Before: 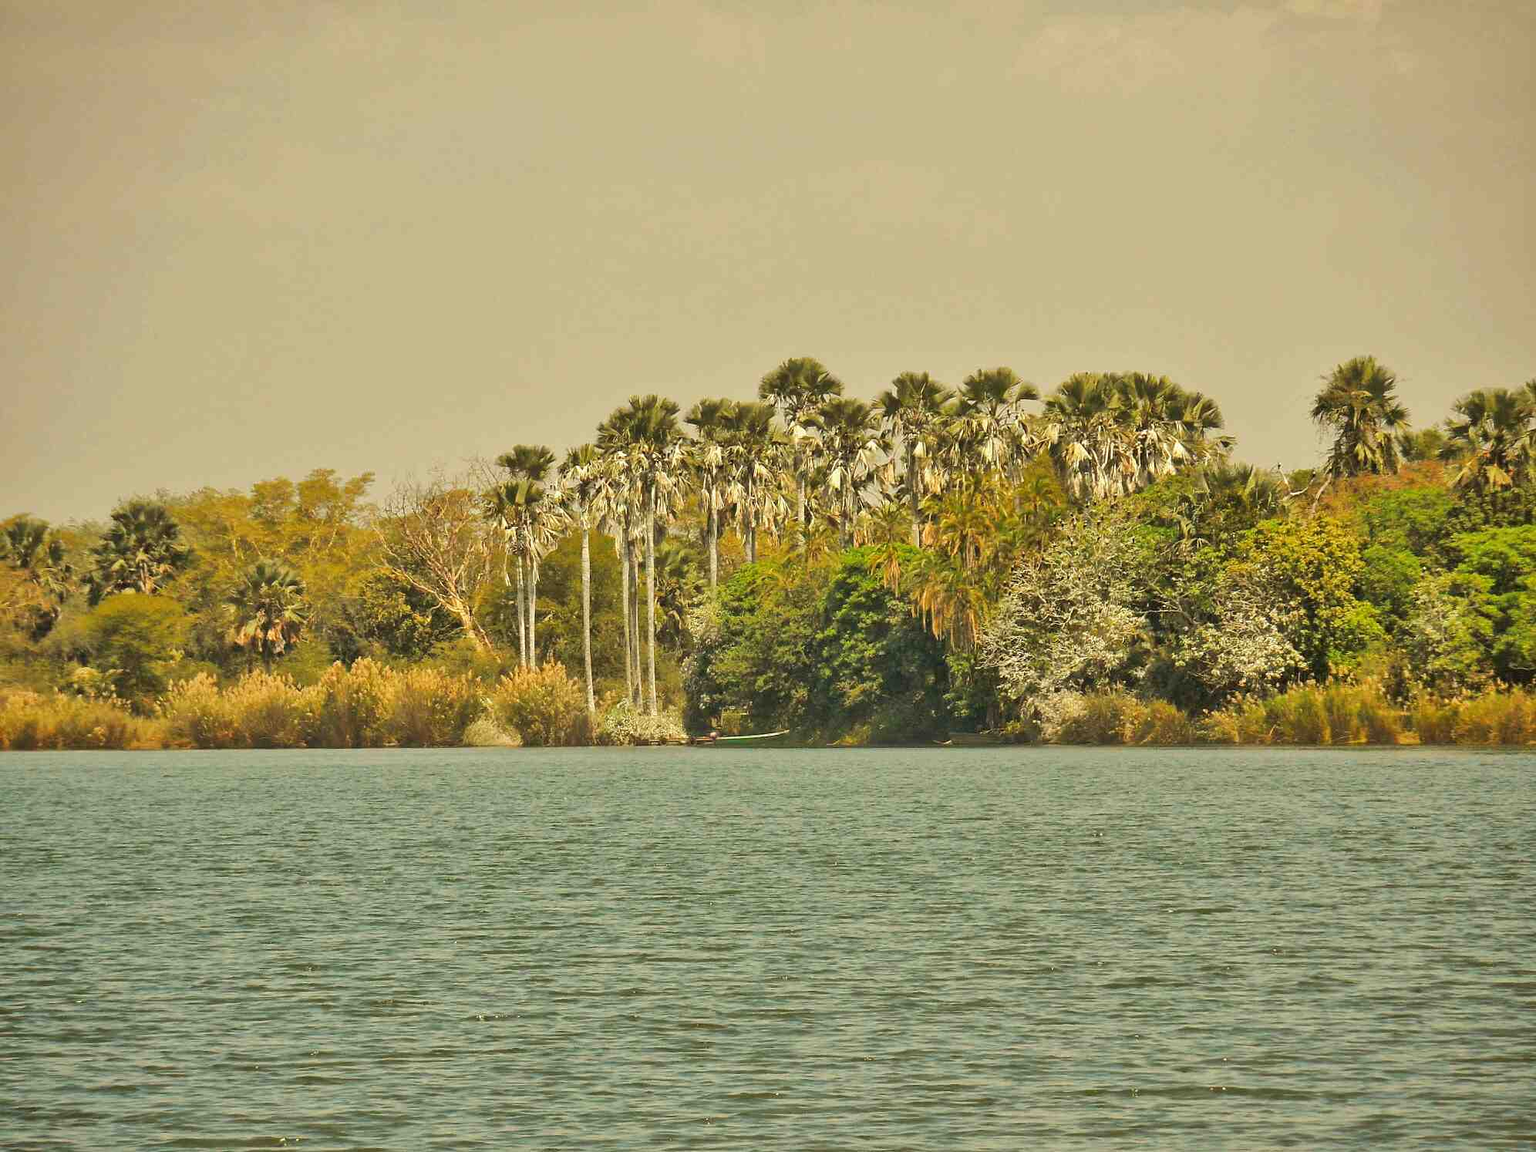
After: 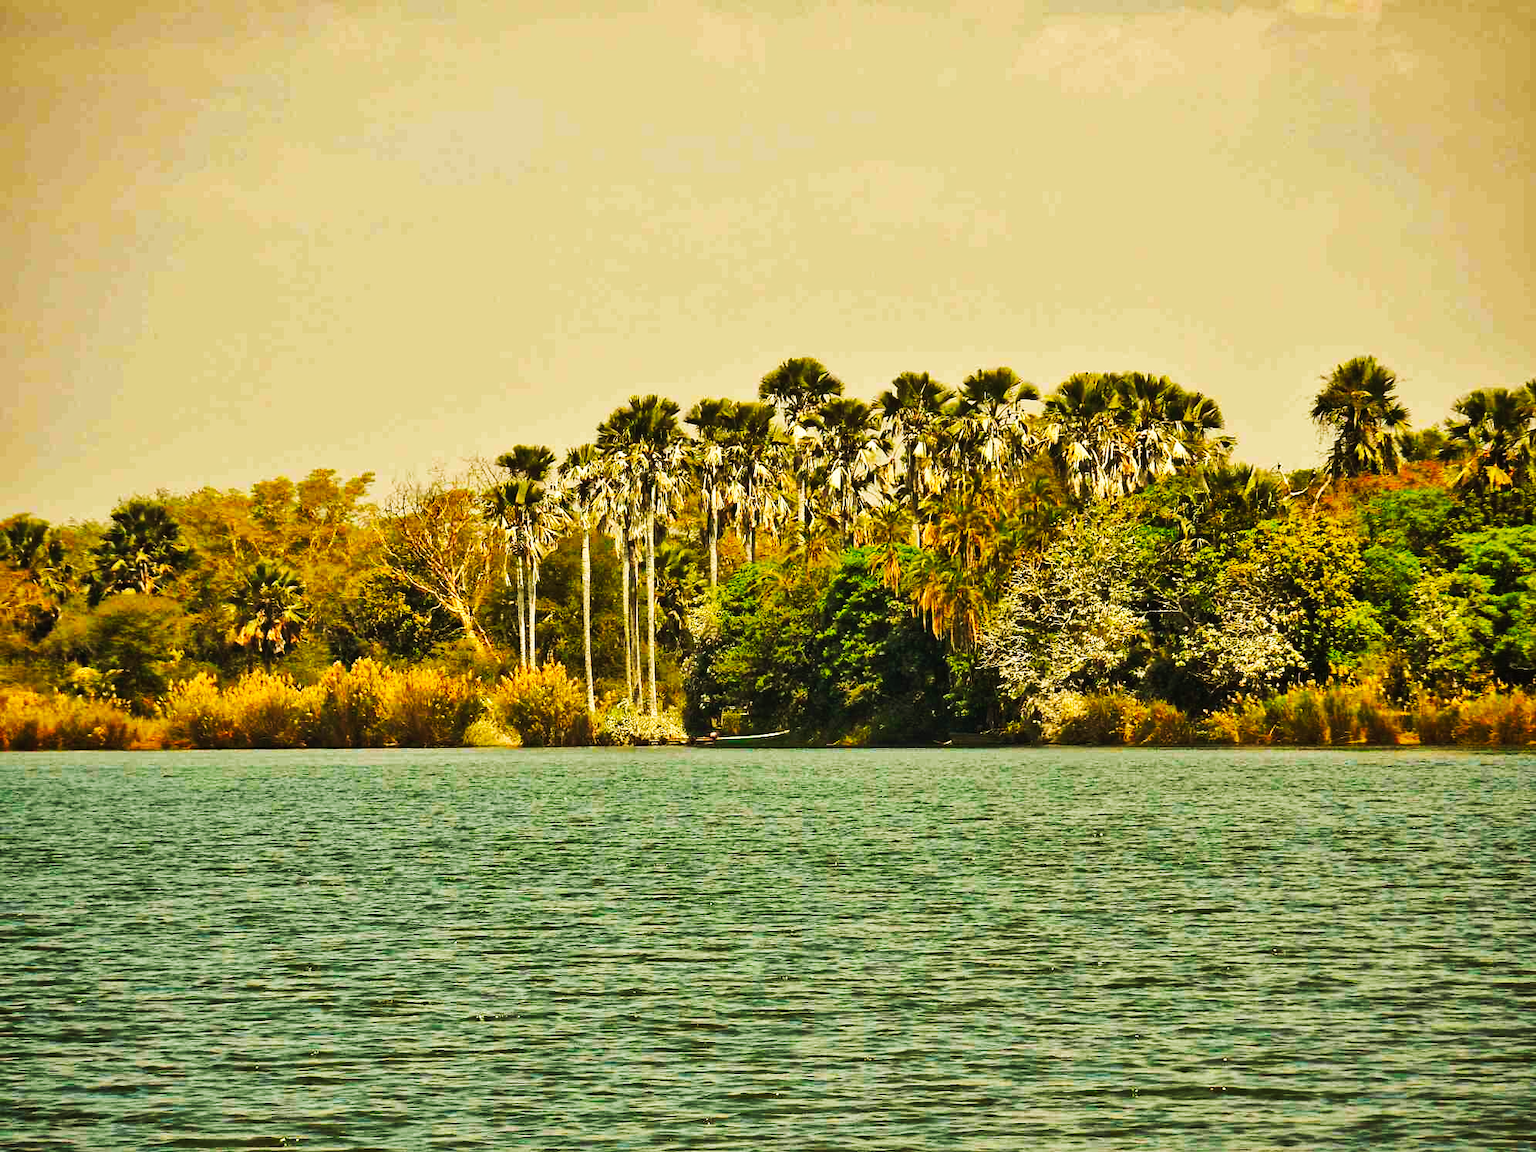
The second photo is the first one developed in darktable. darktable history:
tone curve: curves: ch0 [(0, 0) (0.003, 0.003) (0.011, 0.005) (0.025, 0.005) (0.044, 0.008) (0.069, 0.015) (0.1, 0.023) (0.136, 0.032) (0.177, 0.046) (0.224, 0.072) (0.277, 0.124) (0.335, 0.174) (0.399, 0.253) (0.468, 0.365) (0.543, 0.519) (0.623, 0.675) (0.709, 0.805) (0.801, 0.908) (0.898, 0.97) (1, 1)], preserve colors none
haze removal: compatibility mode true, adaptive false
